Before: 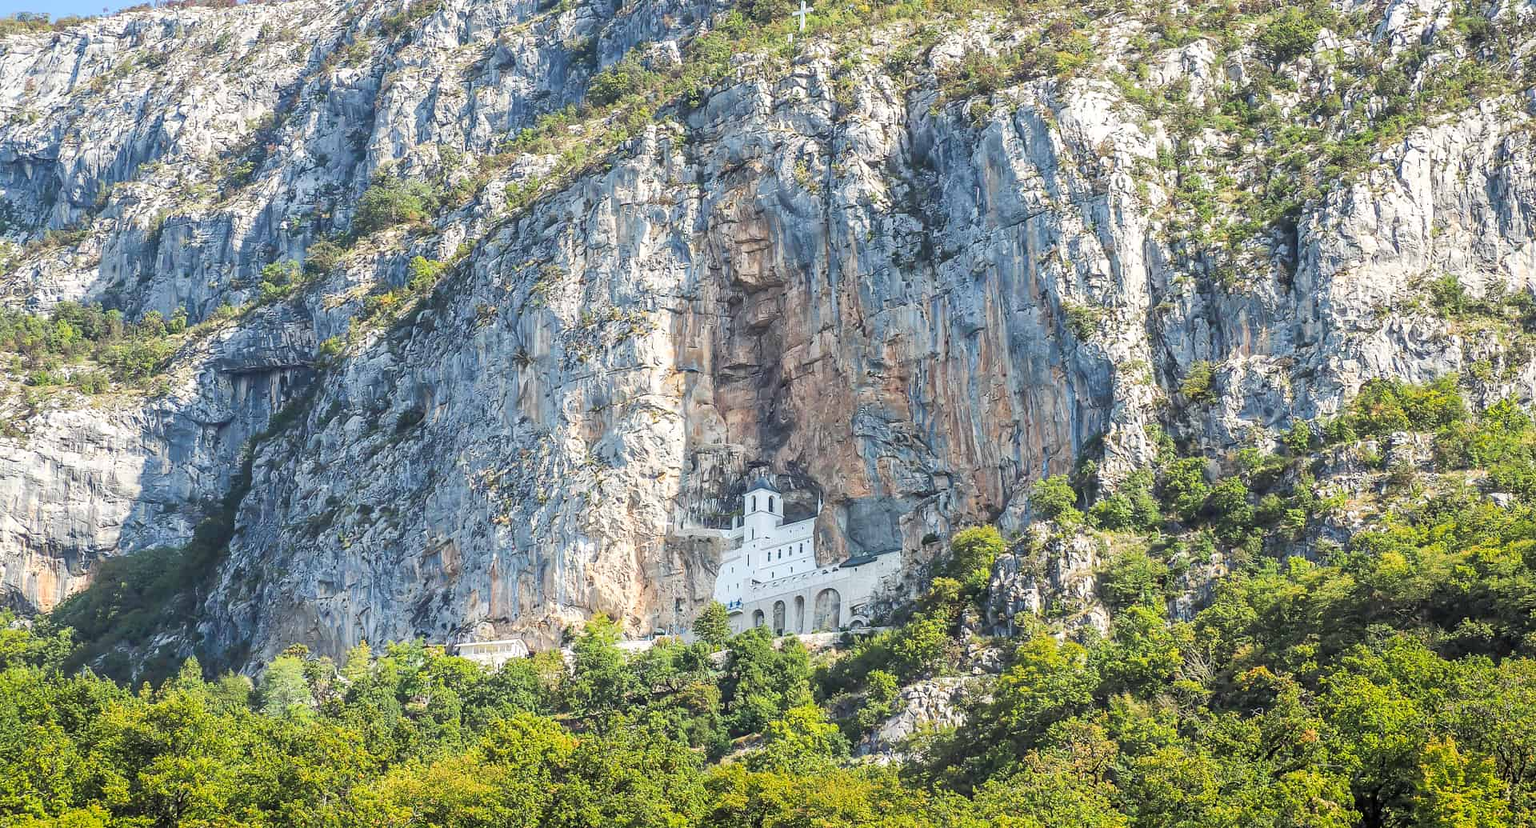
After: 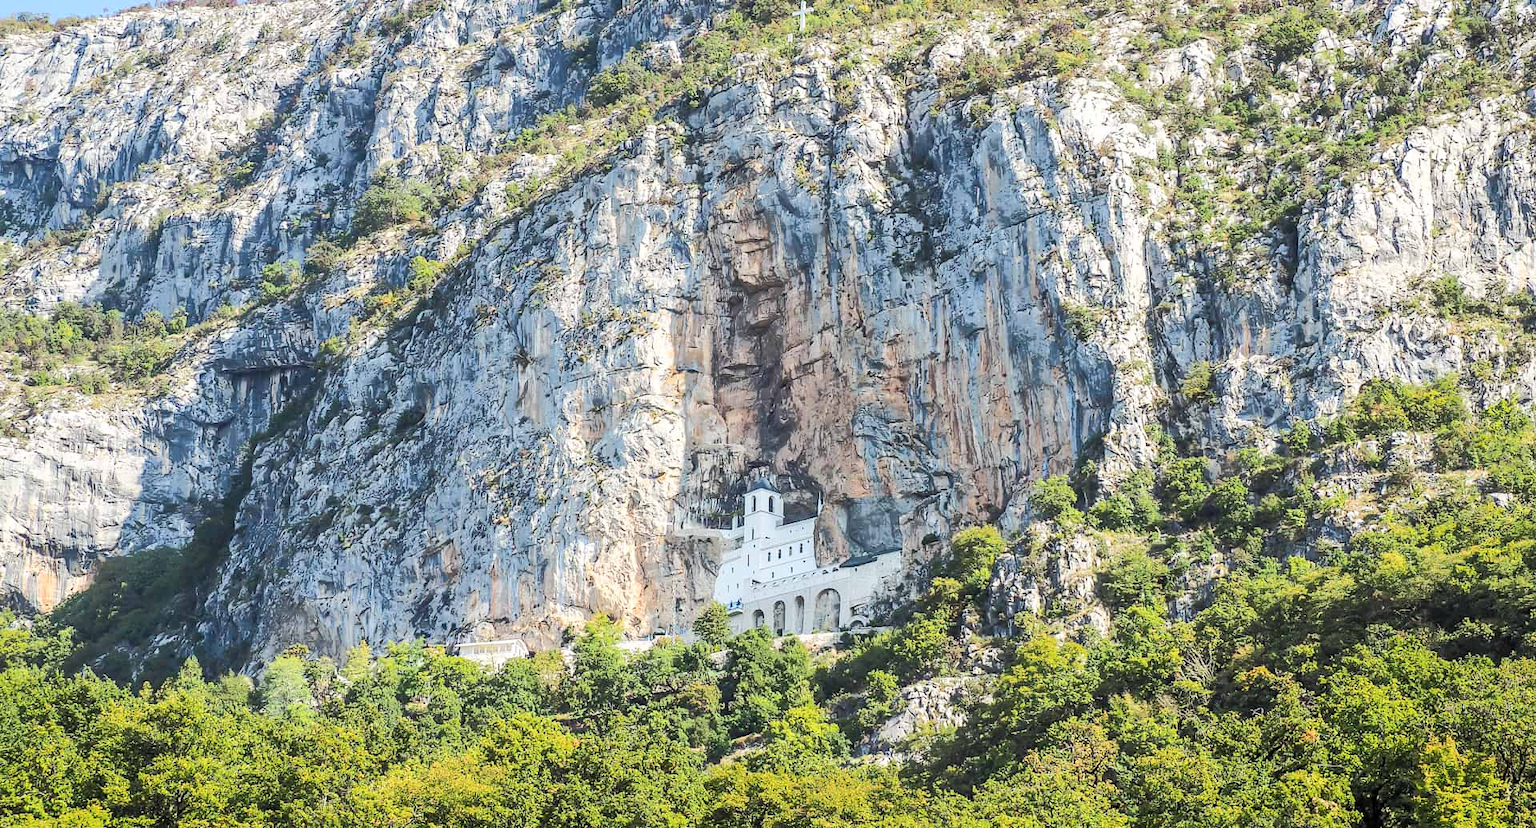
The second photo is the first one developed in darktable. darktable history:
tone curve: curves: ch0 [(0, 0) (0.003, 0.003) (0.011, 0.011) (0.025, 0.024) (0.044, 0.043) (0.069, 0.067) (0.1, 0.096) (0.136, 0.131) (0.177, 0.171) (0.224, 0.217) (0.277, 0.267) (0.335, 0.324) (0.399, 0.385) (0.468, 0.452) (0.543, 0.632) (0.623, 0.697) (0.709, 0.766) (0.801, 0.839) (0.898, 0.917) (1, 1)], color space Lab, independent channels, preserve colors none
